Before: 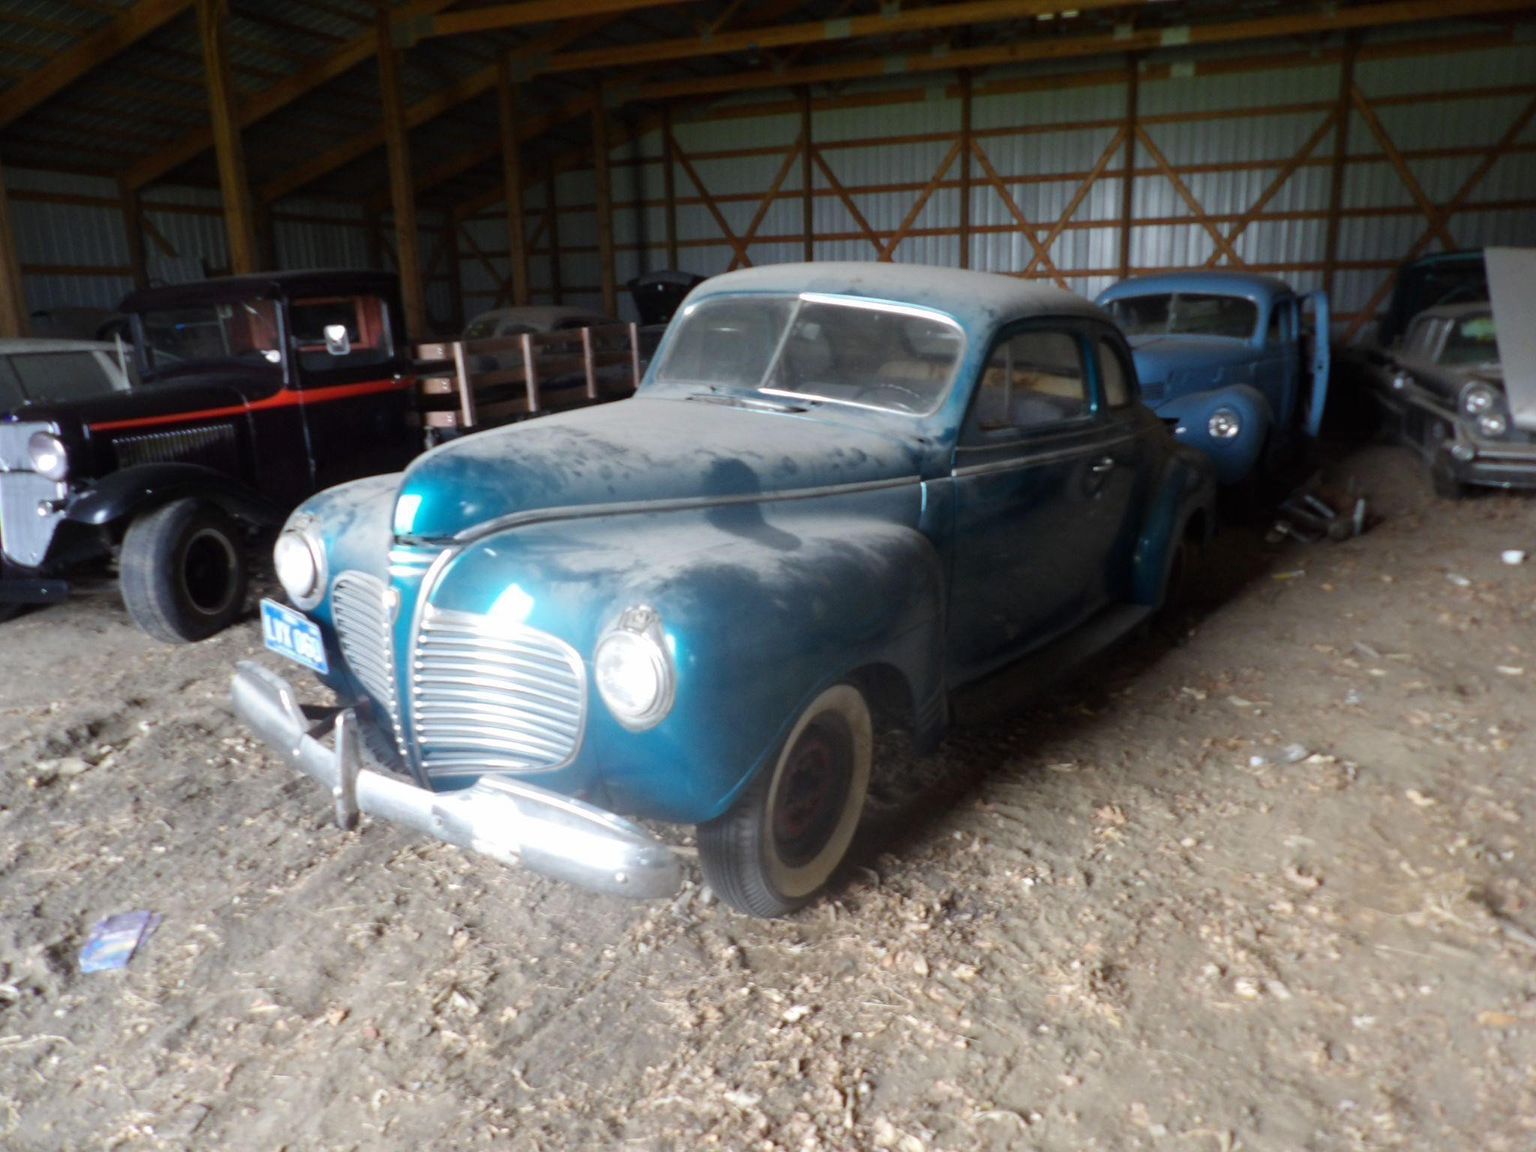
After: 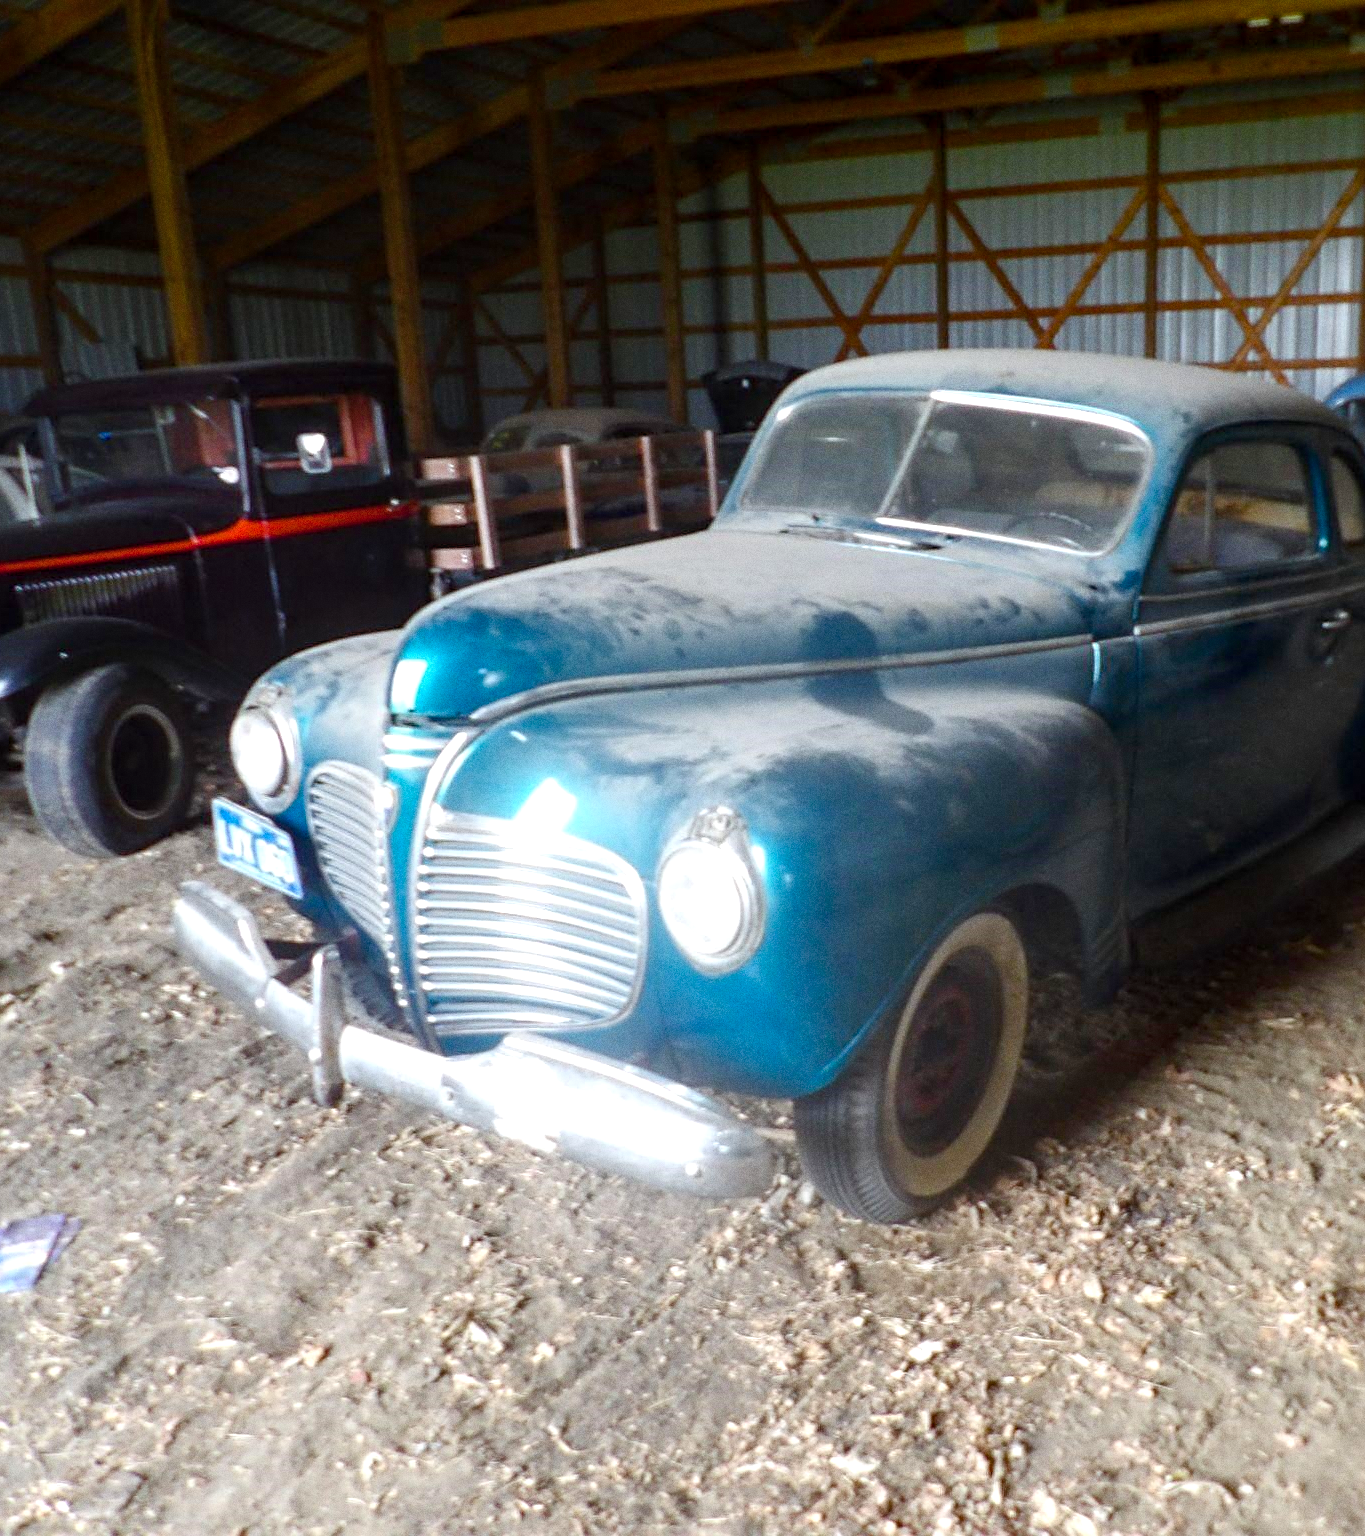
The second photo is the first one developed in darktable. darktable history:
sharpen: radius 2.529, amount 0.323
crop and rotate: left 6.617%, right 26.717%
local contrast: on, module defaults
color balance rgb: perceptual saturation grading › global saturation 20%, perceptual saturation grading › highlights -25%, perceptual saturation grading › shadows 50%
exposure: exposure 0.3 EV, compensate highlight preservation false
grain: coarseness 0.47 ISO
